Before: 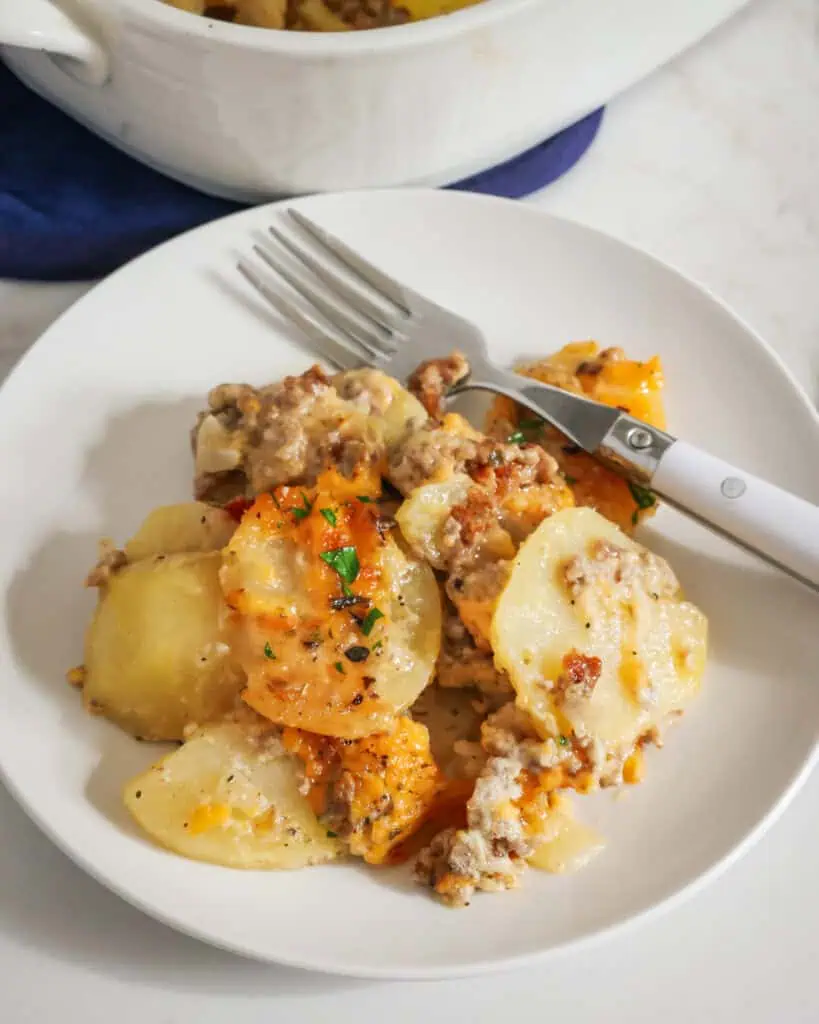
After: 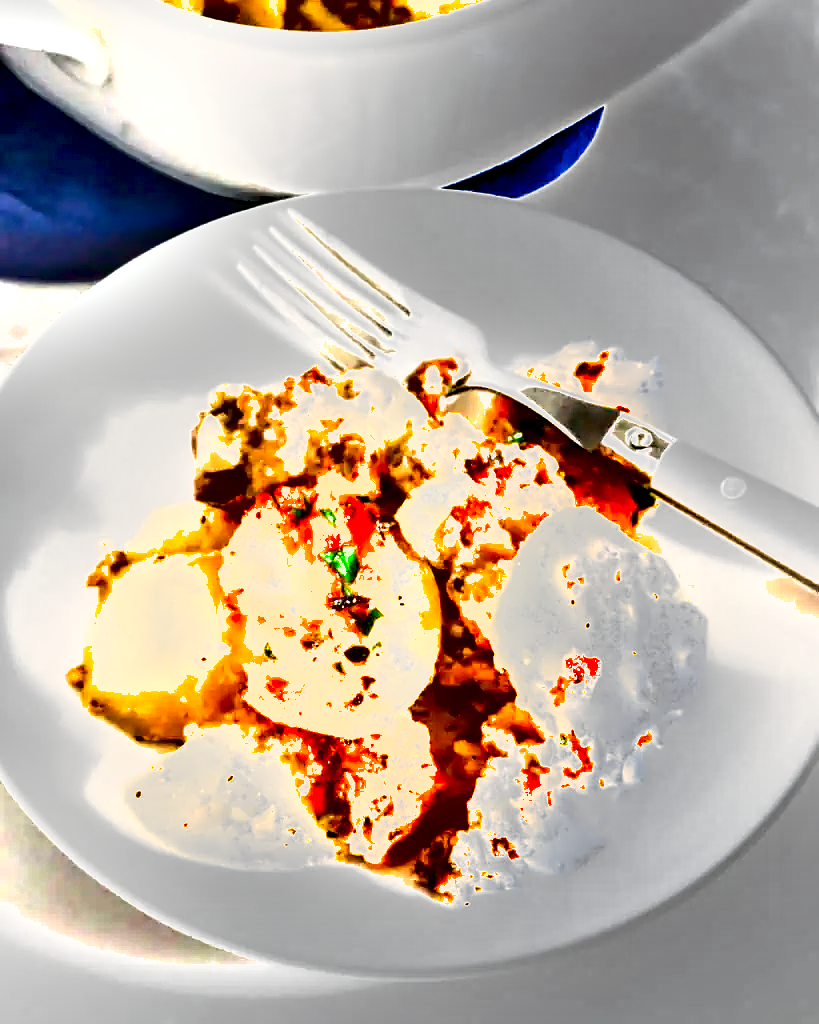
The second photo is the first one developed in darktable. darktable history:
exposure: black level correction 0.005, exposure 2.084 EV, compensate highlight preservation false
shadows and highlights: soften with gaussian
